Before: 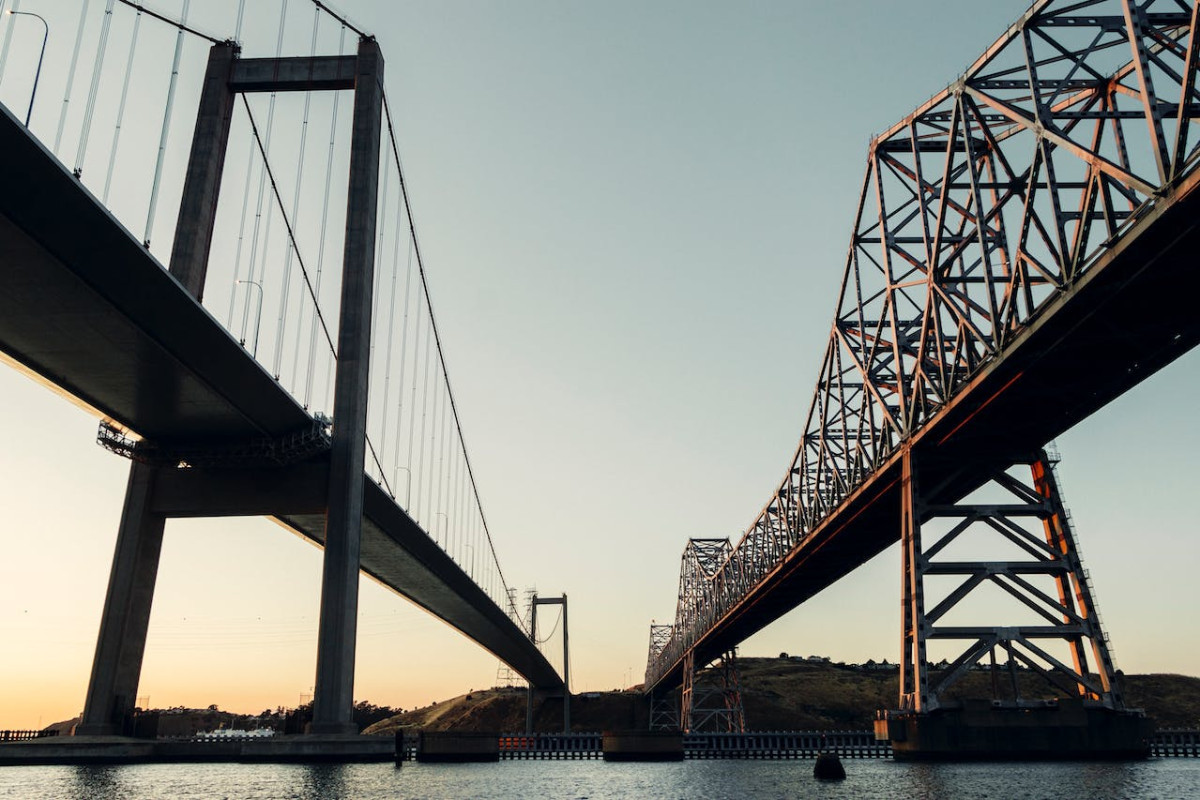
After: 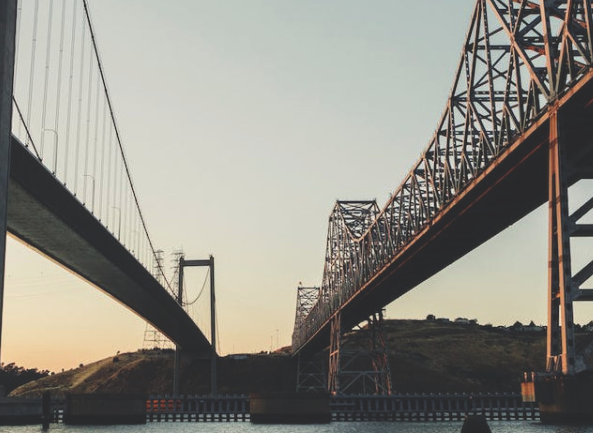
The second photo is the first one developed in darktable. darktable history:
exposure: black level correction -0.024, exposure -0.118 EV, compensate highlight preservation false
crop: left 29.449%, top 42.286%, right 21.12%, bottom 3.502%
